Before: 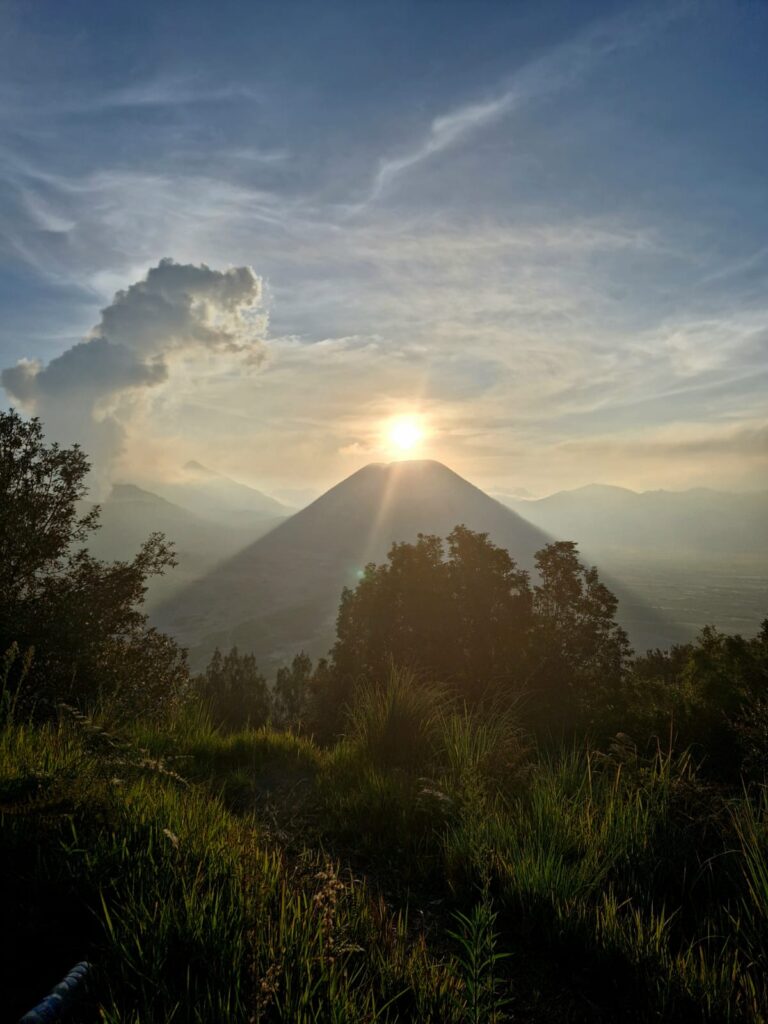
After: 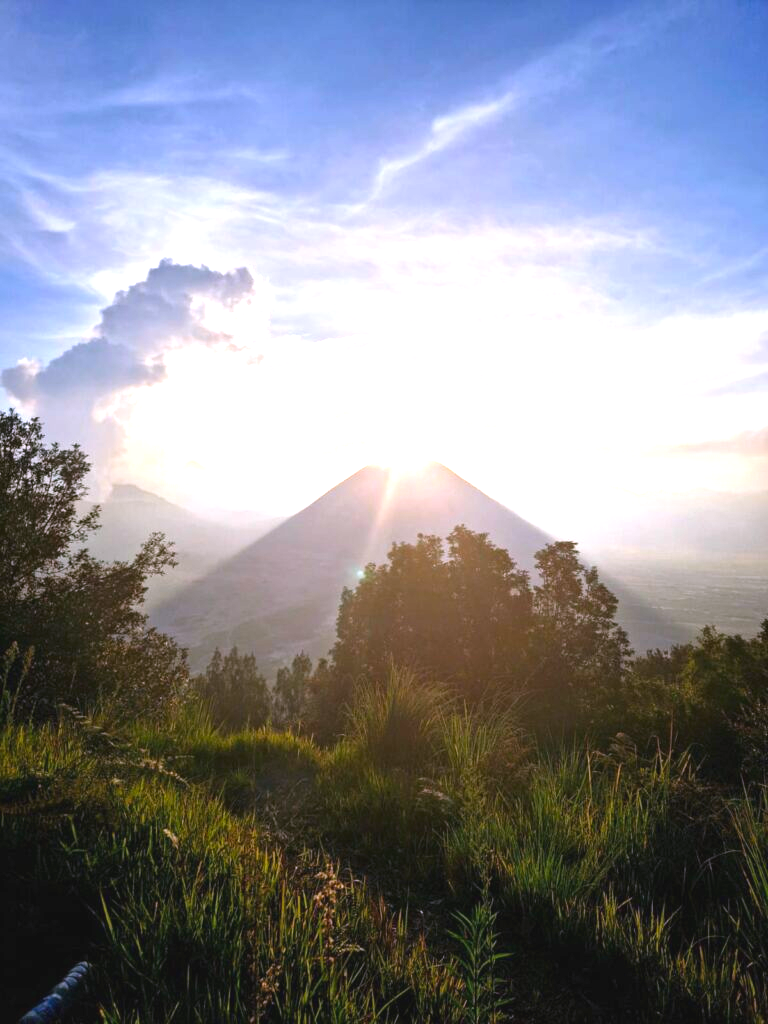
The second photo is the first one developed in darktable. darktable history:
exposure: black level correction -0.002, exposure 1.35 EV, compensate highlight preservation false
color balance rgb: perceptual saturation grading › global saturation 10%, global vibrance 10%
white balance: red 1.042, blue 1.17
